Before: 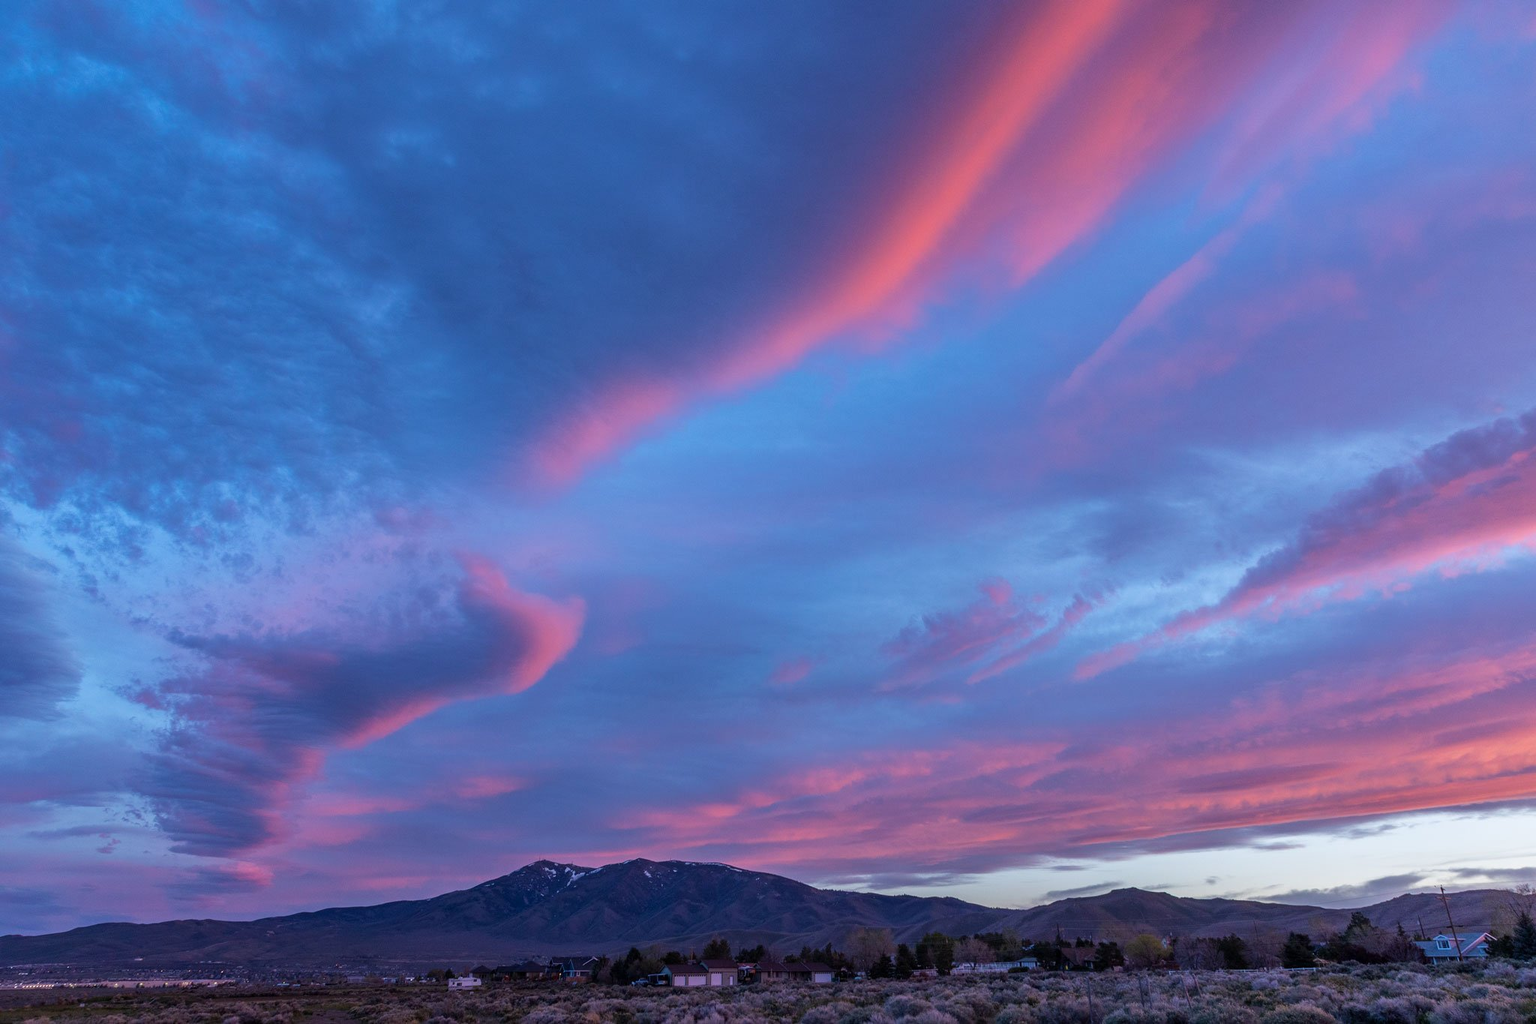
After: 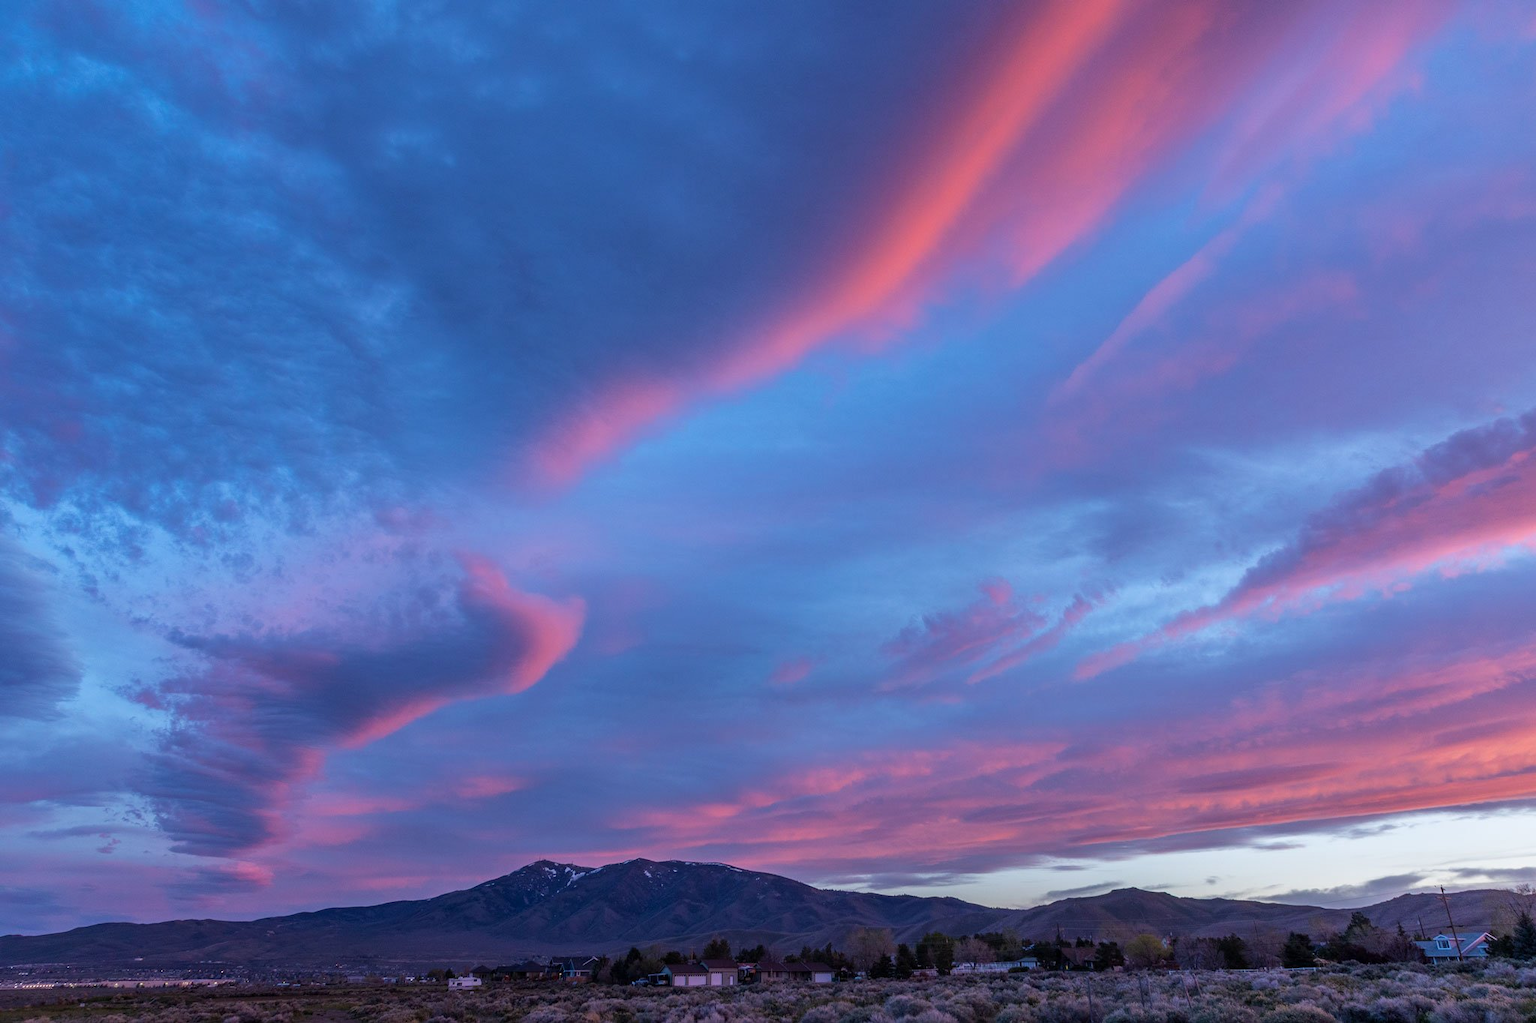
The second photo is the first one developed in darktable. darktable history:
contrast equalizer: octaves 7, y [[0.5 ×6], [0.5 ×6], [0.5, 0.5, 0.501, 0.545, 0.707, 0.863], [0 ×6], [0 ×6]]
tone equalizer: on, module defaults
